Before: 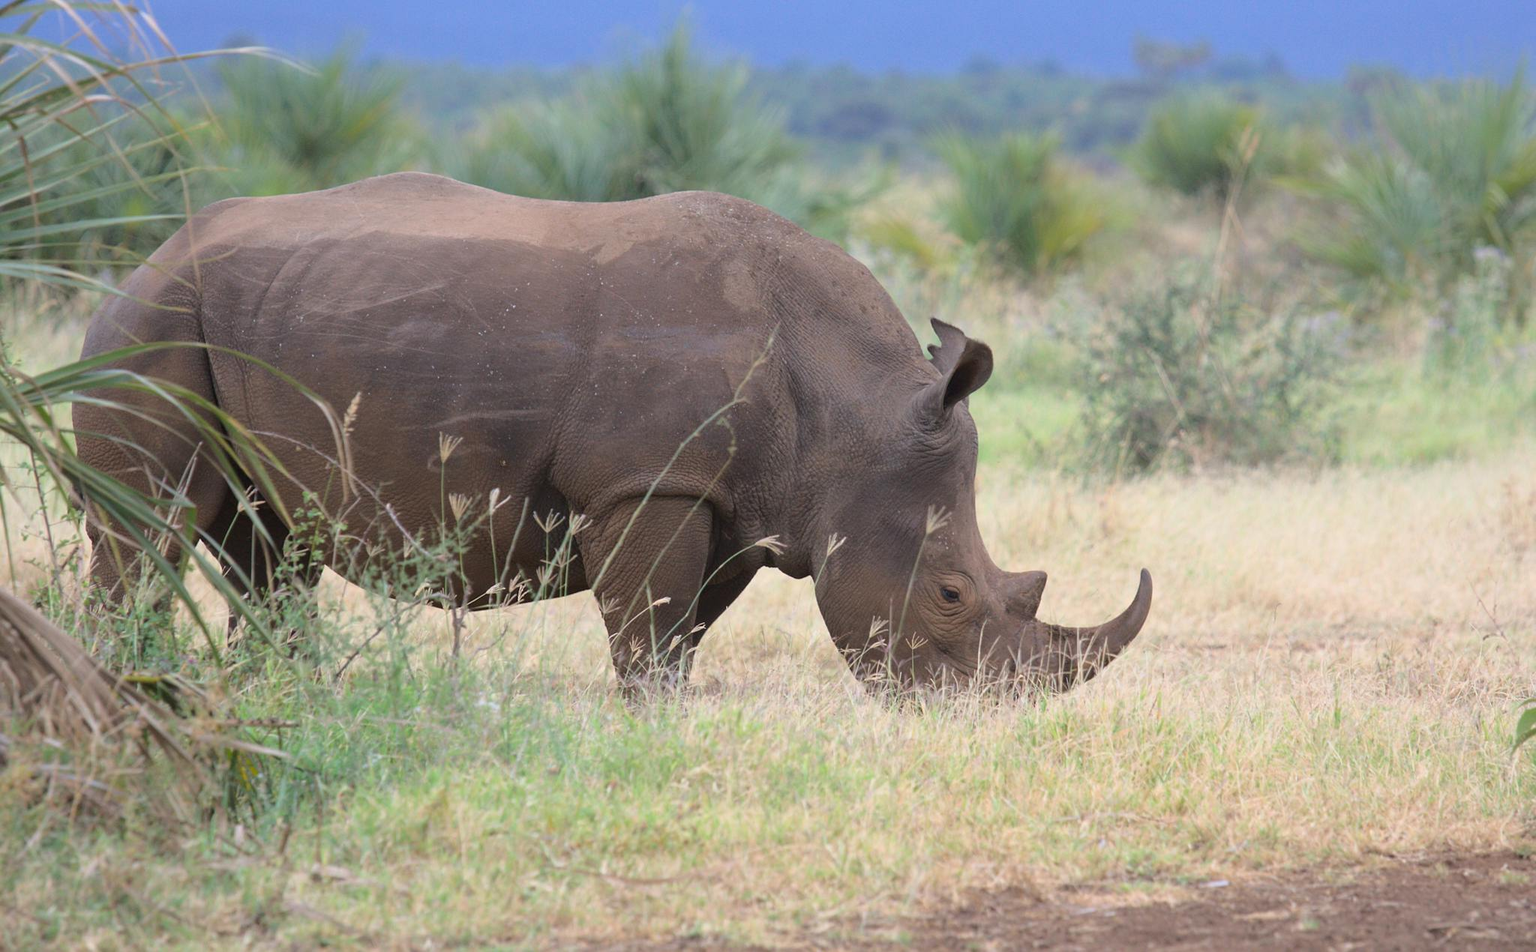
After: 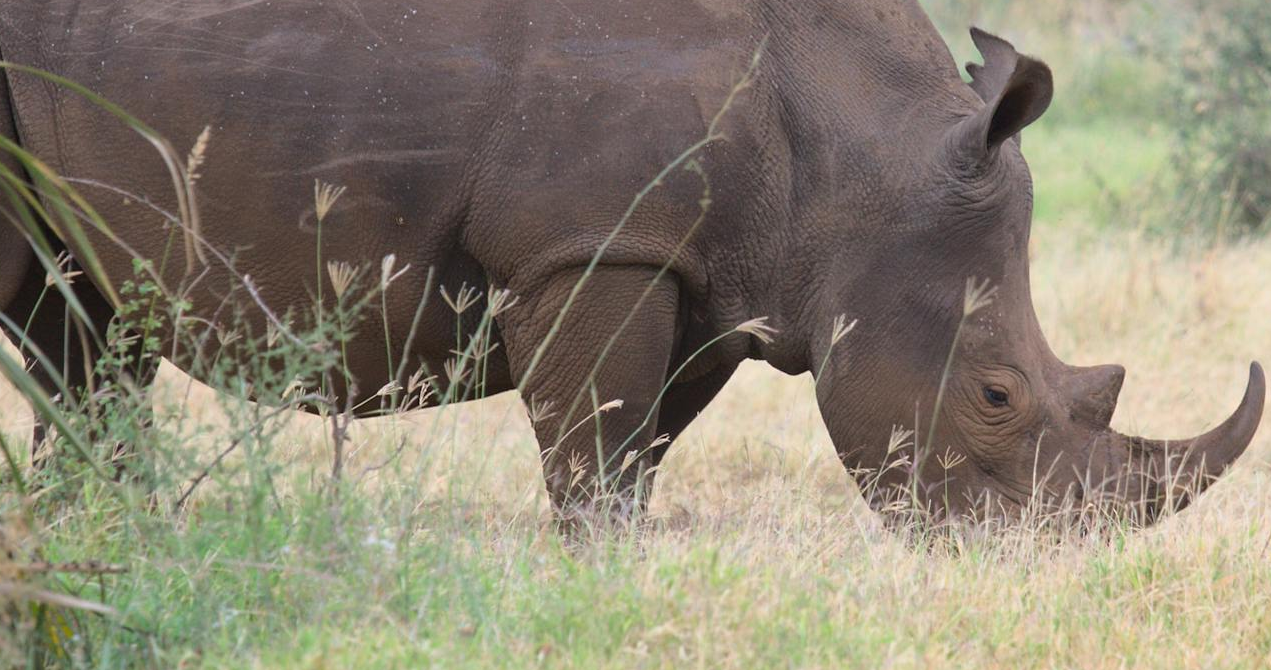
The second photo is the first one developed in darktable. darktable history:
crop: left 13.268%, top 31.26%, right 24.648%, bottom 15.906%
